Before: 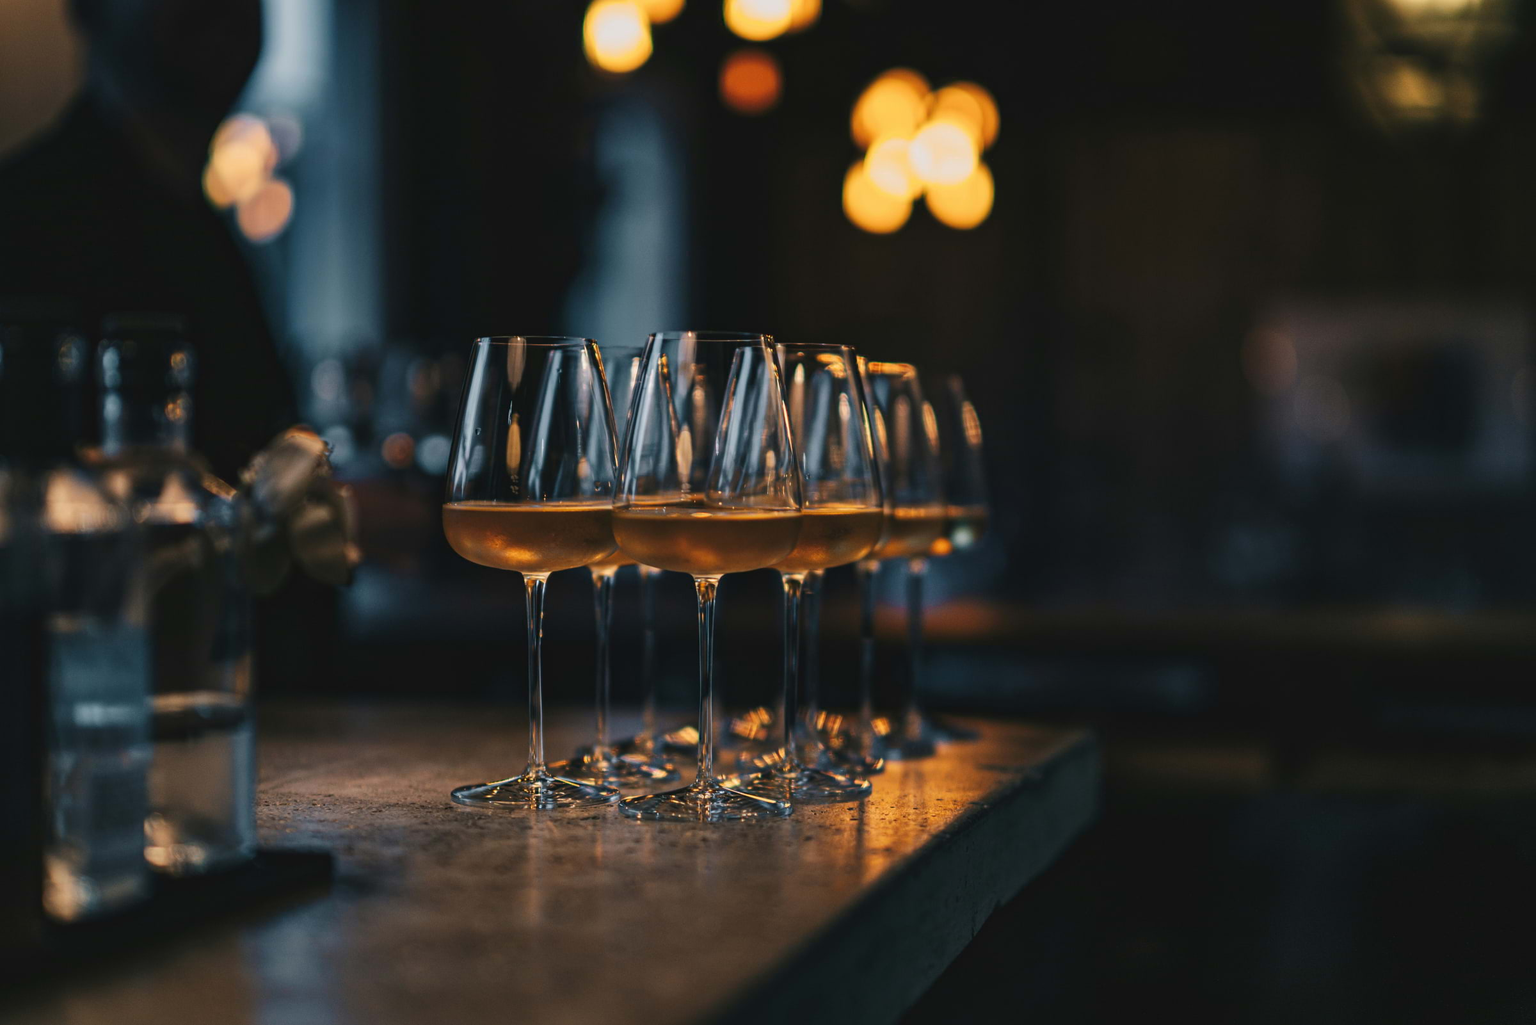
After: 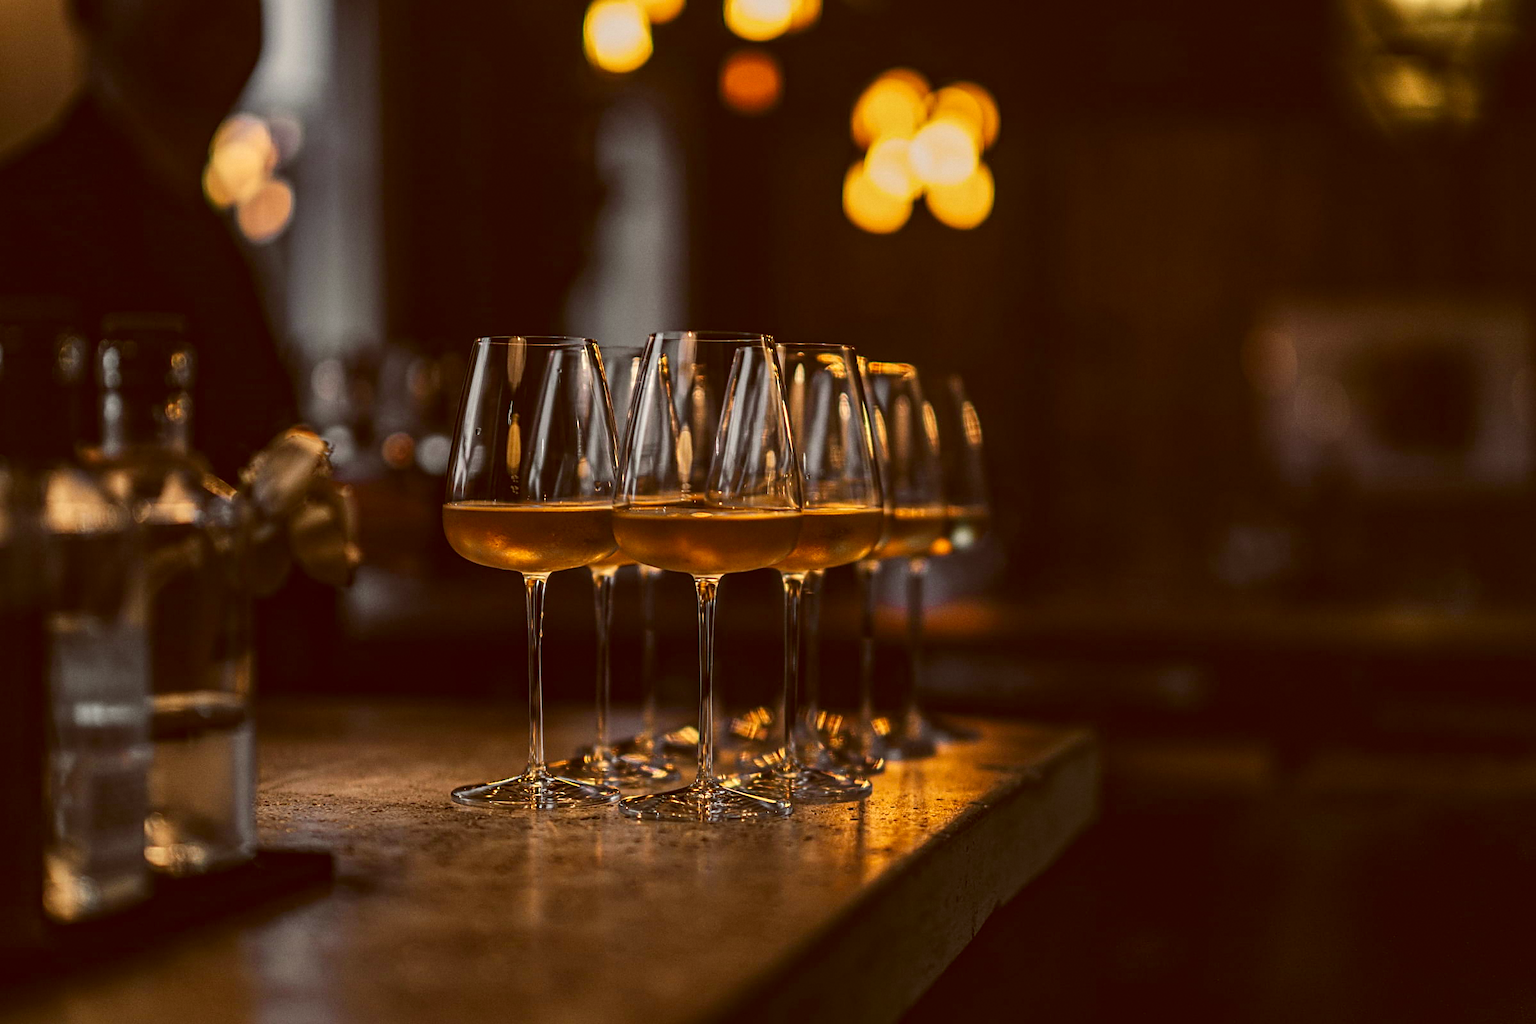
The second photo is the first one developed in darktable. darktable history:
color calibration: illuminant as shot in camera, x 0.37, y 0.382, temperature 4313.32 K
contrast brightness saturation: contrast 0.01, saturation -0.05
bloom: size 15%, threshold 97%, strength 7%
sharpen: on, module defaults
local contrast: on, module defaults
grain: coarseness 14.57 ISO, strength 8.8%
color correction: highlights a* 1.12, highlights b* 24.26, shadows a* 15.58, shadows b* 24.26
